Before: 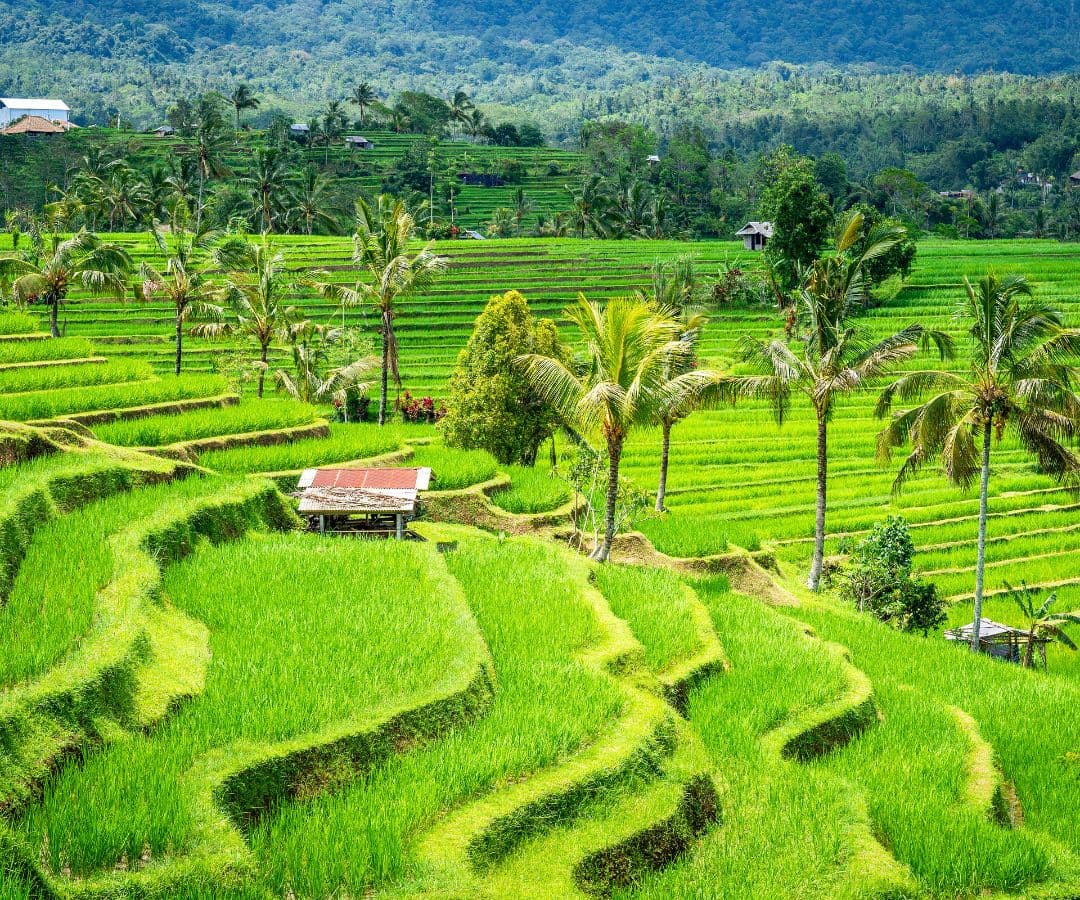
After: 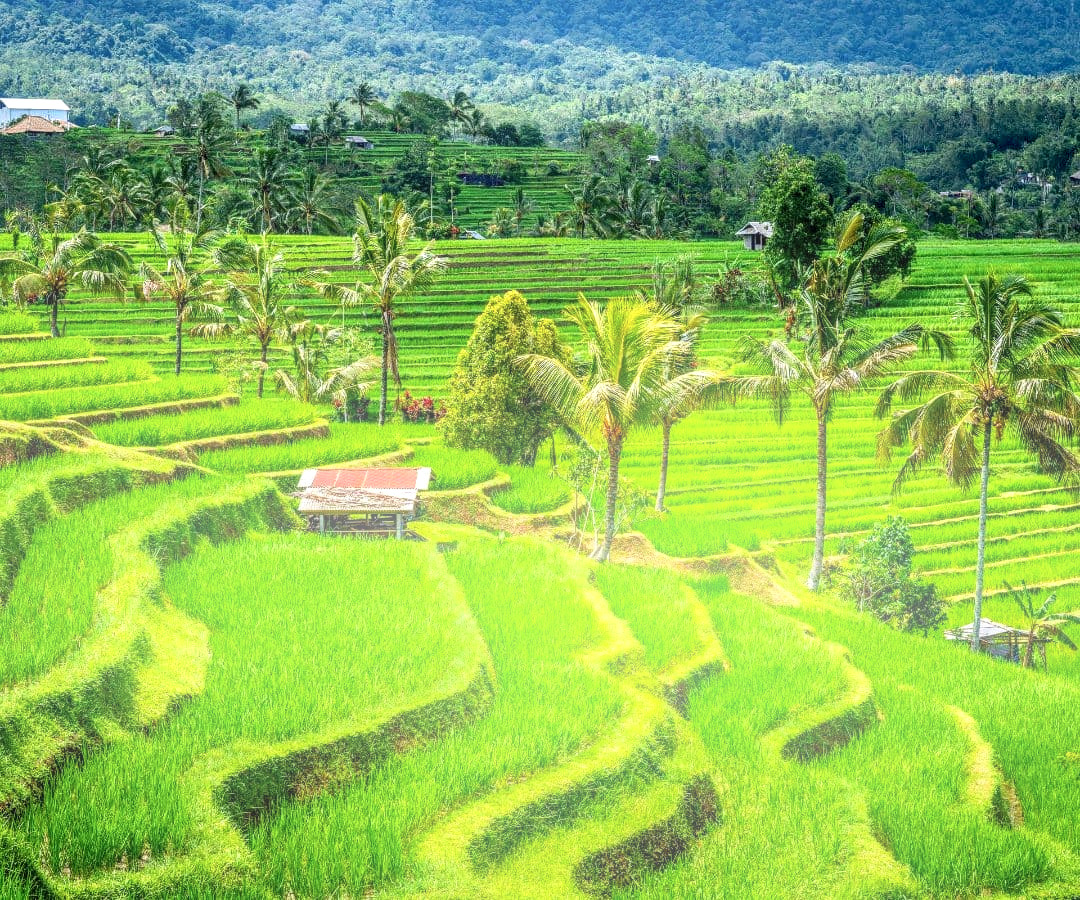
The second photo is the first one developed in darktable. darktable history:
local contrast: detail 154%
bloom: on, module defaults
